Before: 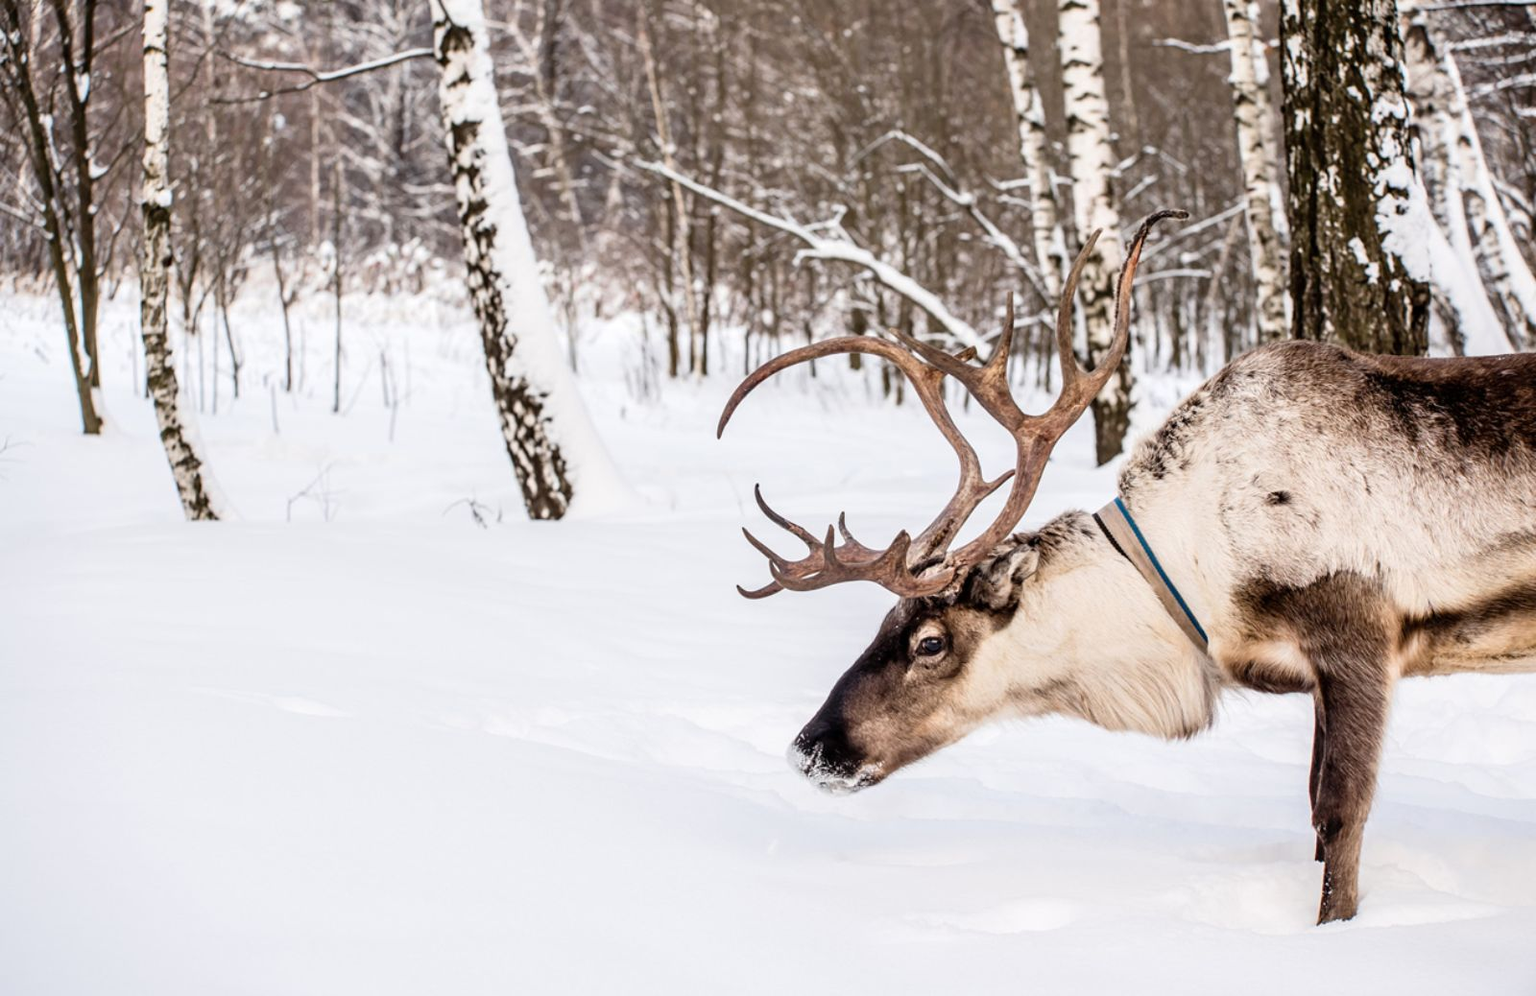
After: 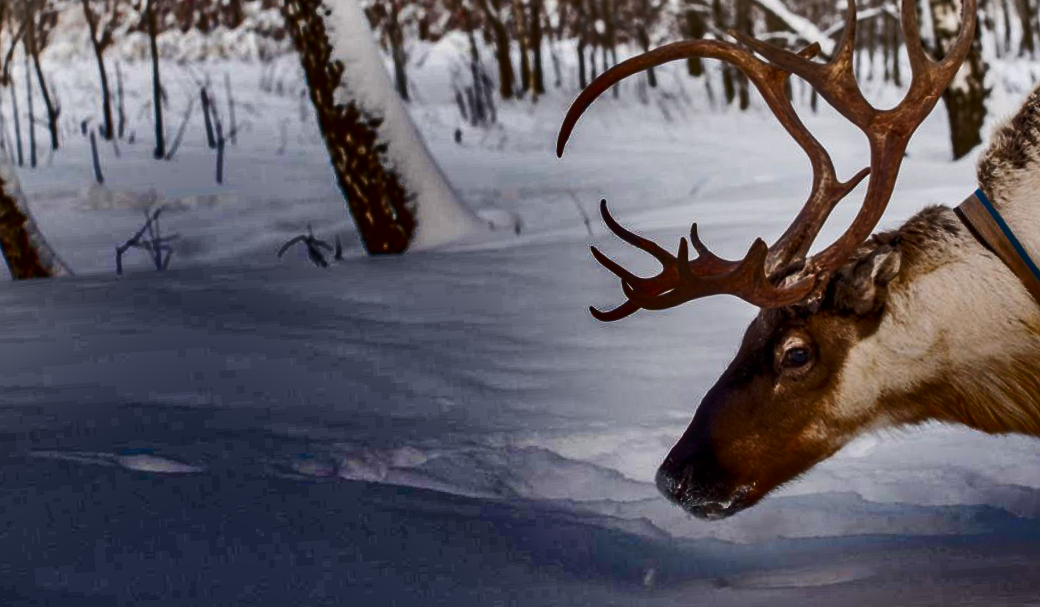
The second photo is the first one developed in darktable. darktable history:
rotate and perspective: rotation -4.2°, shear 0.006, automatic cropping off
shadows and highlights: radius 123.98, shadows 100, white point adjustment -3, highlights -100, highlights color adjustment 89.84%, soften with gaussian
crop: left 13.312%, top 31.28%, right 24.627%, bottom 15.582%
